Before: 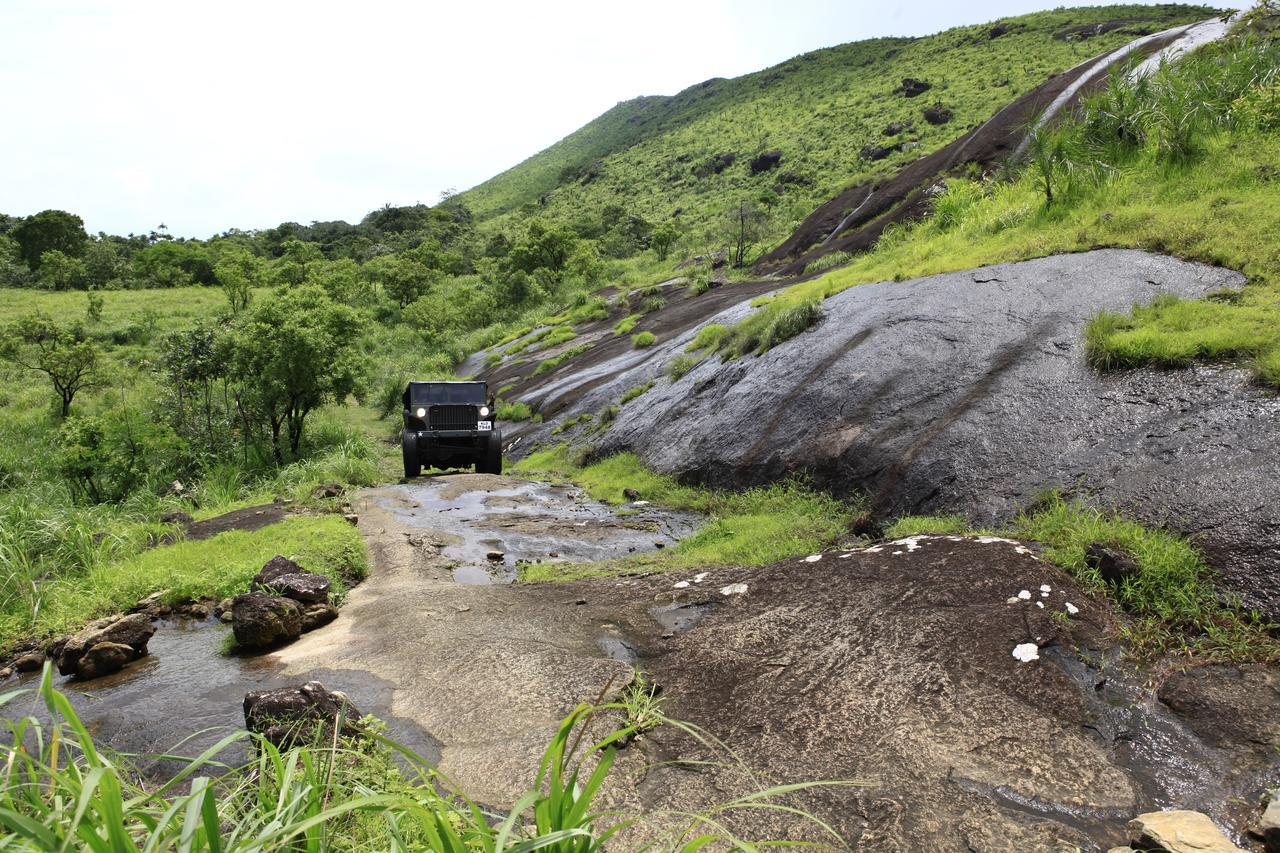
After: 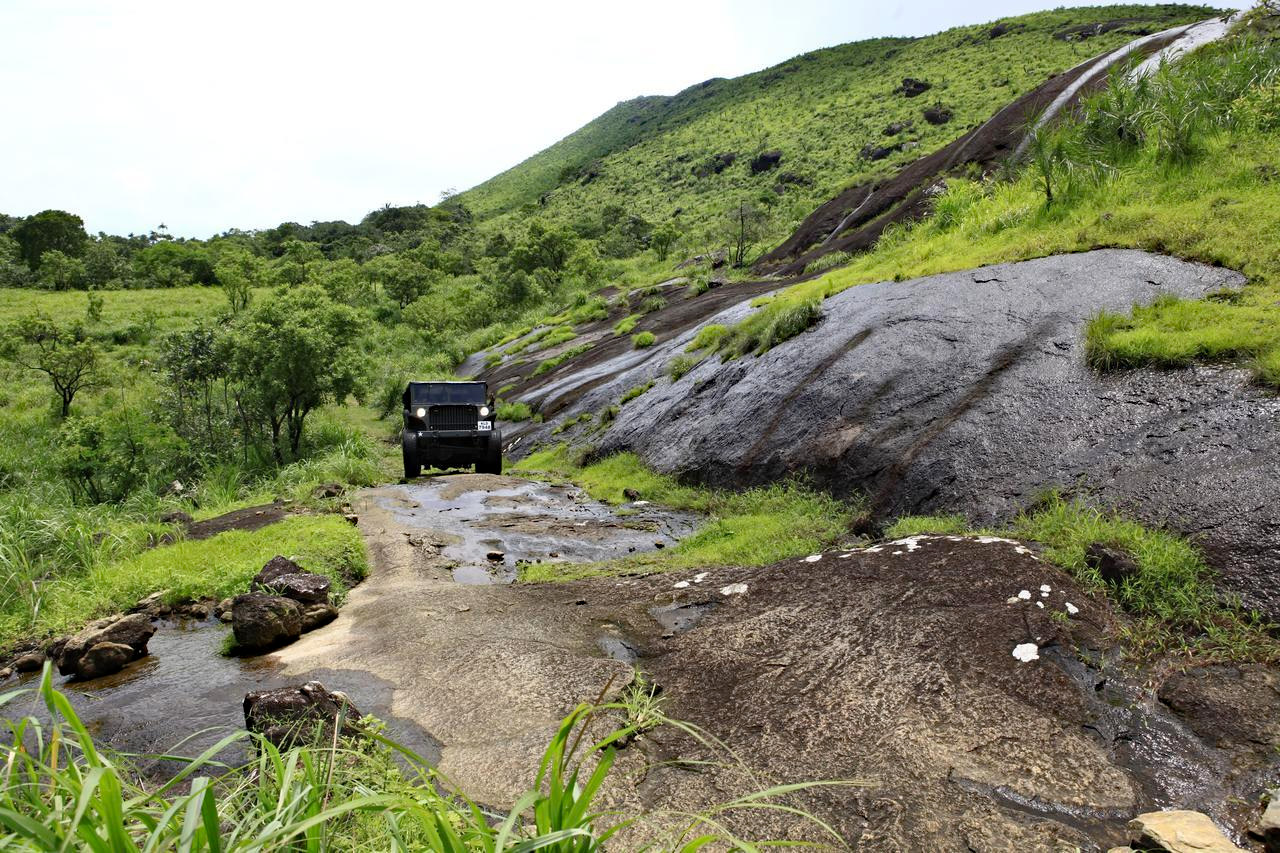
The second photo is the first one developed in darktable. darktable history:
haze removal: strength 0.5, distance 0.435, compatibility mode true, adaptive false
